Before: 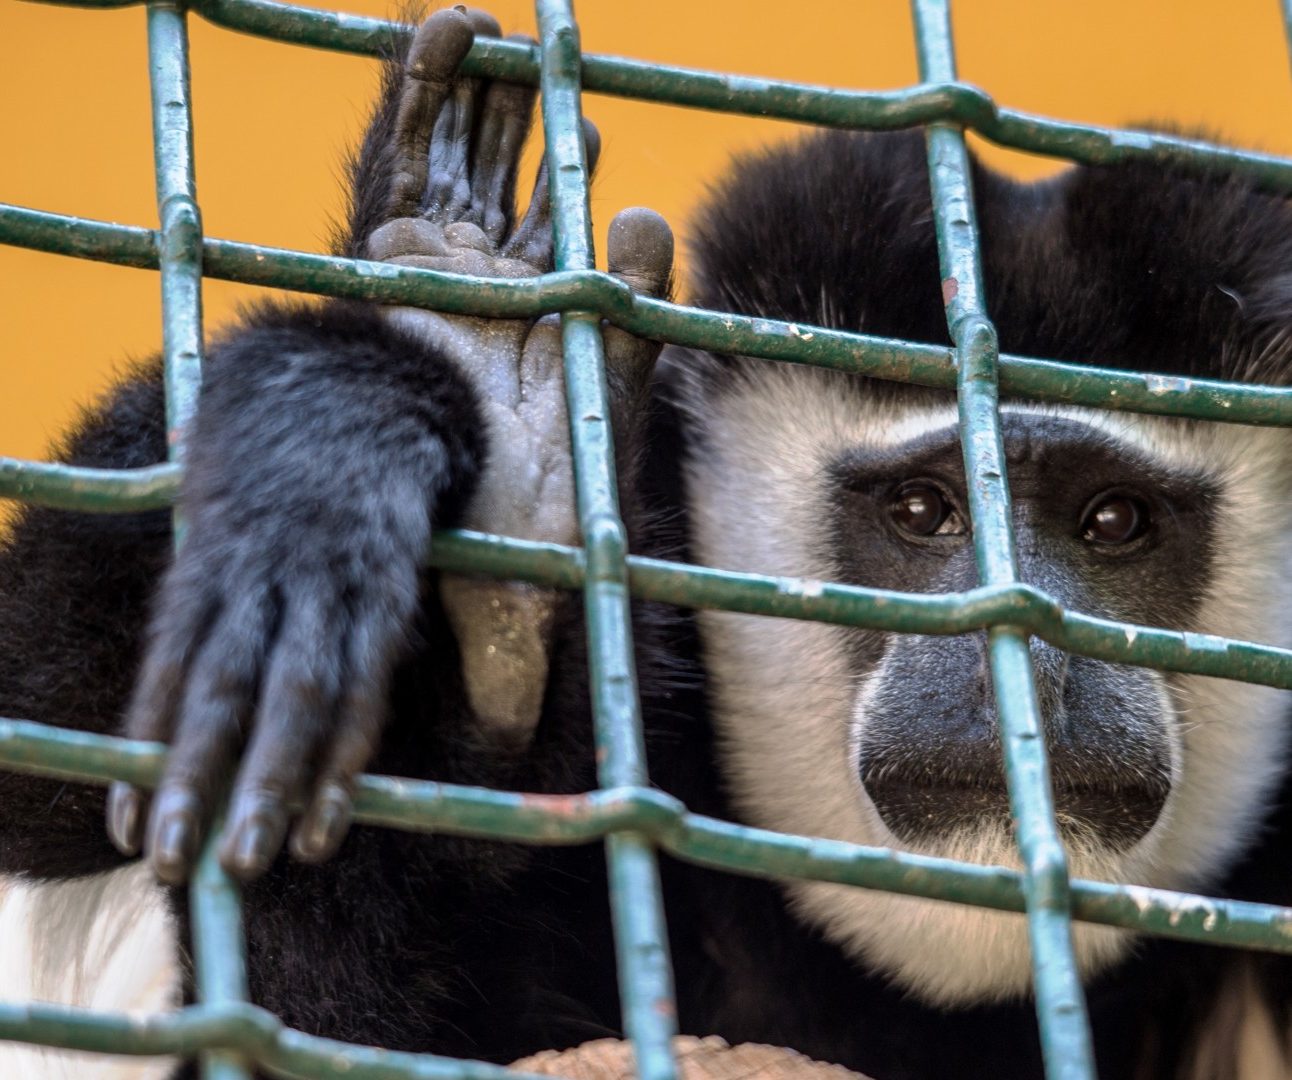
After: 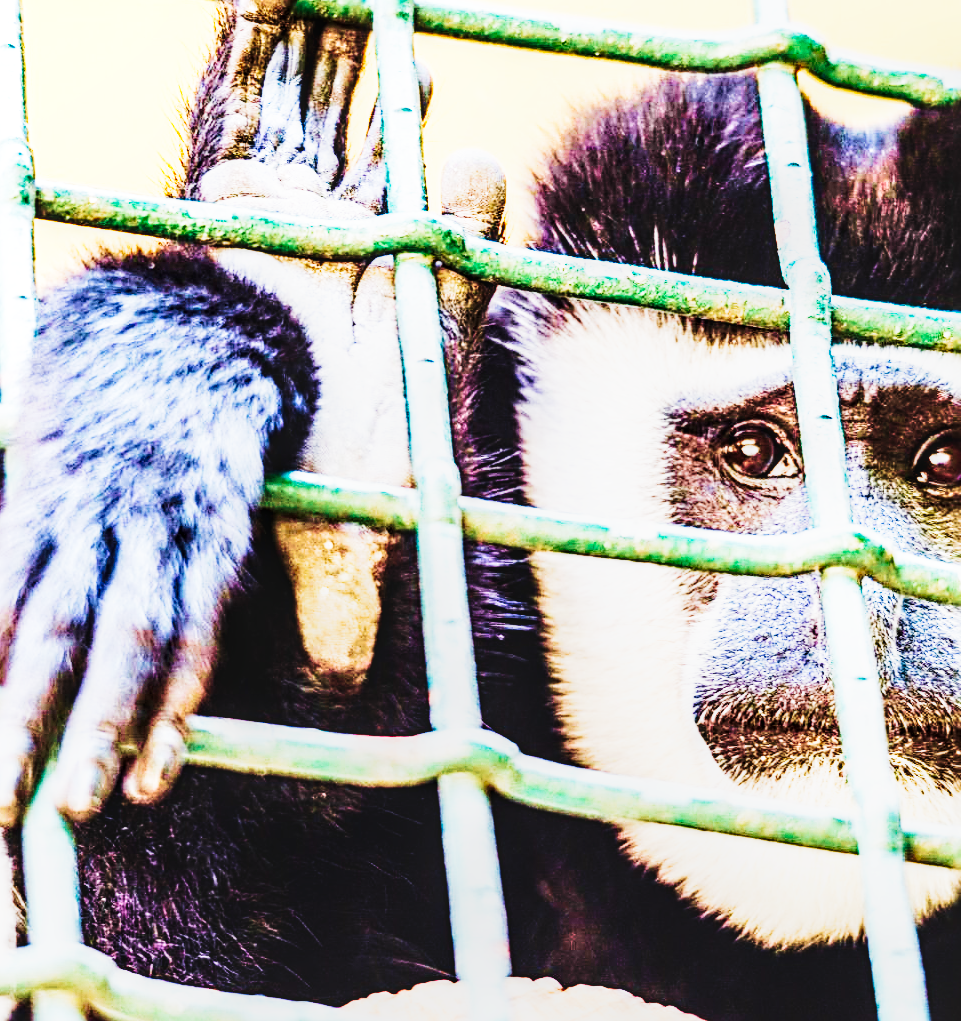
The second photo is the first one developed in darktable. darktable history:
tone curve: curves: ch0 [(0, 0) (0.003, 0.003) (0.011, 0.013) (0.025, 0.028) (0.044, 0.05) (0.069, 0.079) (0.1, 0.113) (0.136, 0.154) (0.177, 0.201) (0.224, 0.268) (0.277, 0.38) (0.335, 0.486) (0.399, 0.588) (0.468, 0.688) (0.543, 0.787) (0.623, 0.854) (0.709, 0.916) (0.801, 0.957) (0.898, 0.978) (1, 1)], preserve colors none
tone equalizer: edges refinement/feathering 500, mask exposure compensation -1.57 EV, preserve details no
sharpen: radius 2.993, amount 0.775
velvia: strength 75%
crop and rotate: left 12.963%, top 5.375%, right 12.619%
local contrast: detail 130%
base curve: curves: ch0 [(0, 0) (0, 0) (0.002, 0.001) (0.008, 0.003) (0.019, 0.011) (0.037, 0.037) (0.064, 0.11) (0.102, 0.232) (0.152, 0.379) (0.216, 0.524) (0.296, 0.665) (0.394, 0.789) (0.512, 0.881) (0.651, 0.945) (0.813, 0.986) (1, 1)], preserve colors none
exposure: exposure 1.056 EV, compensate highlight preservation false
